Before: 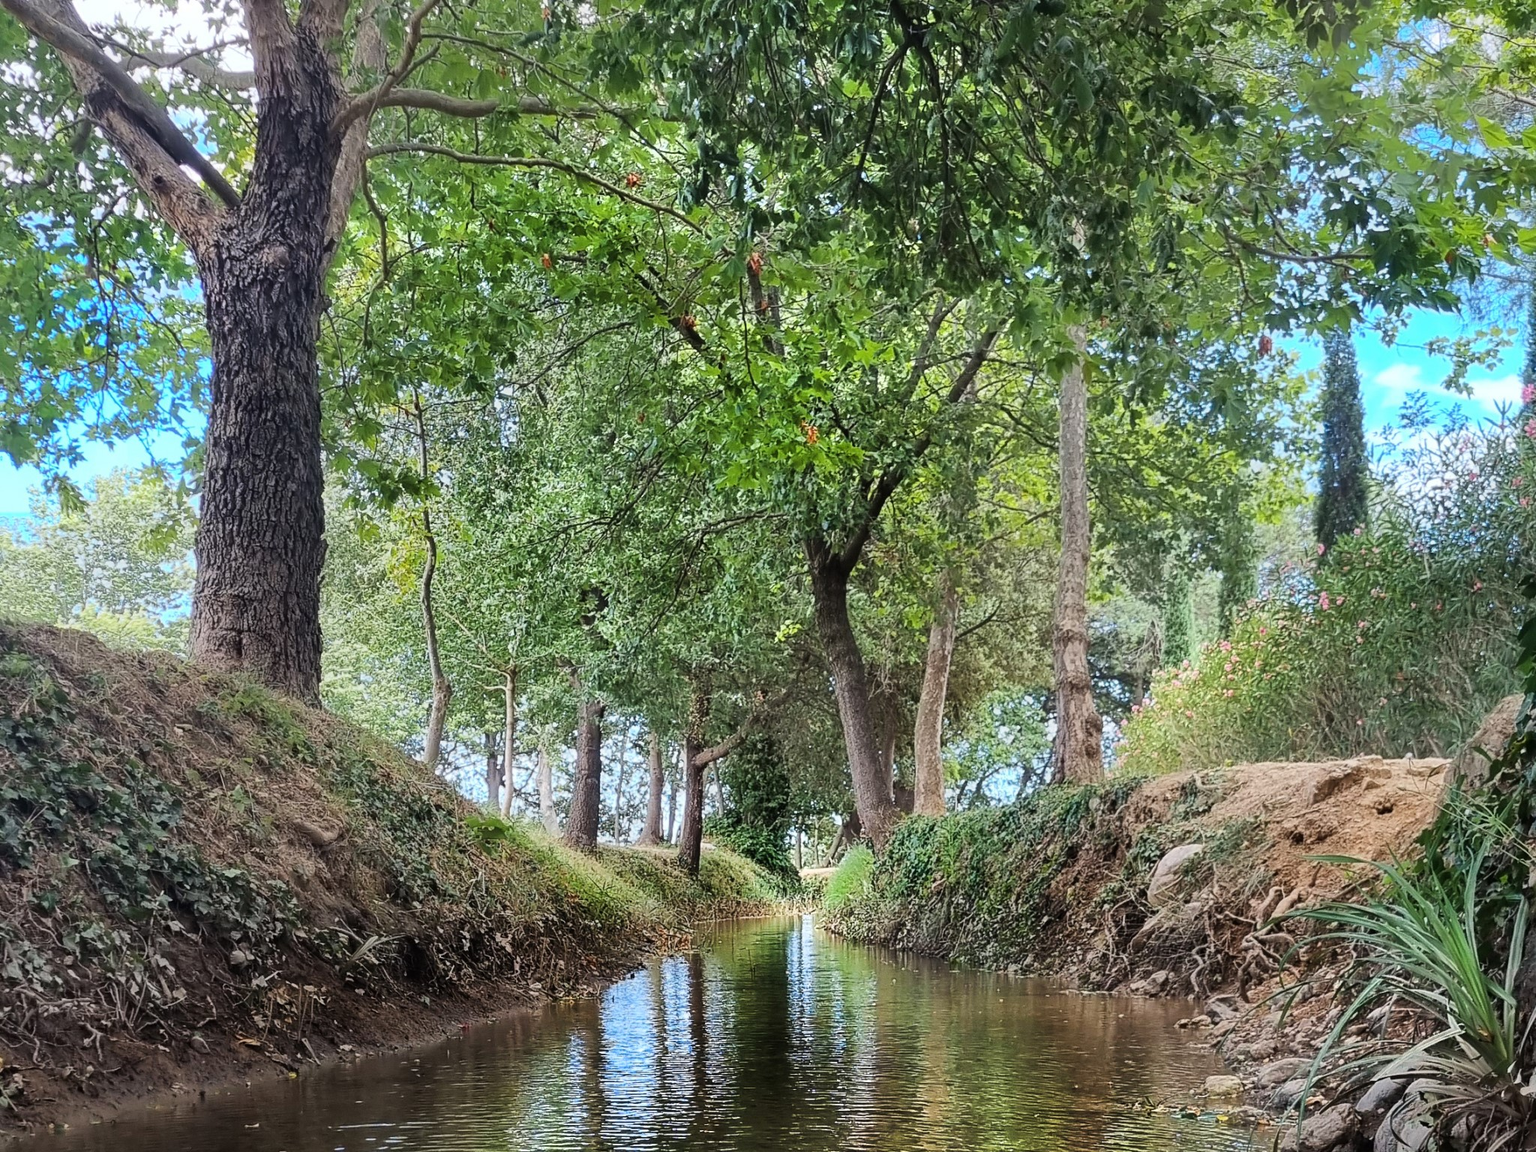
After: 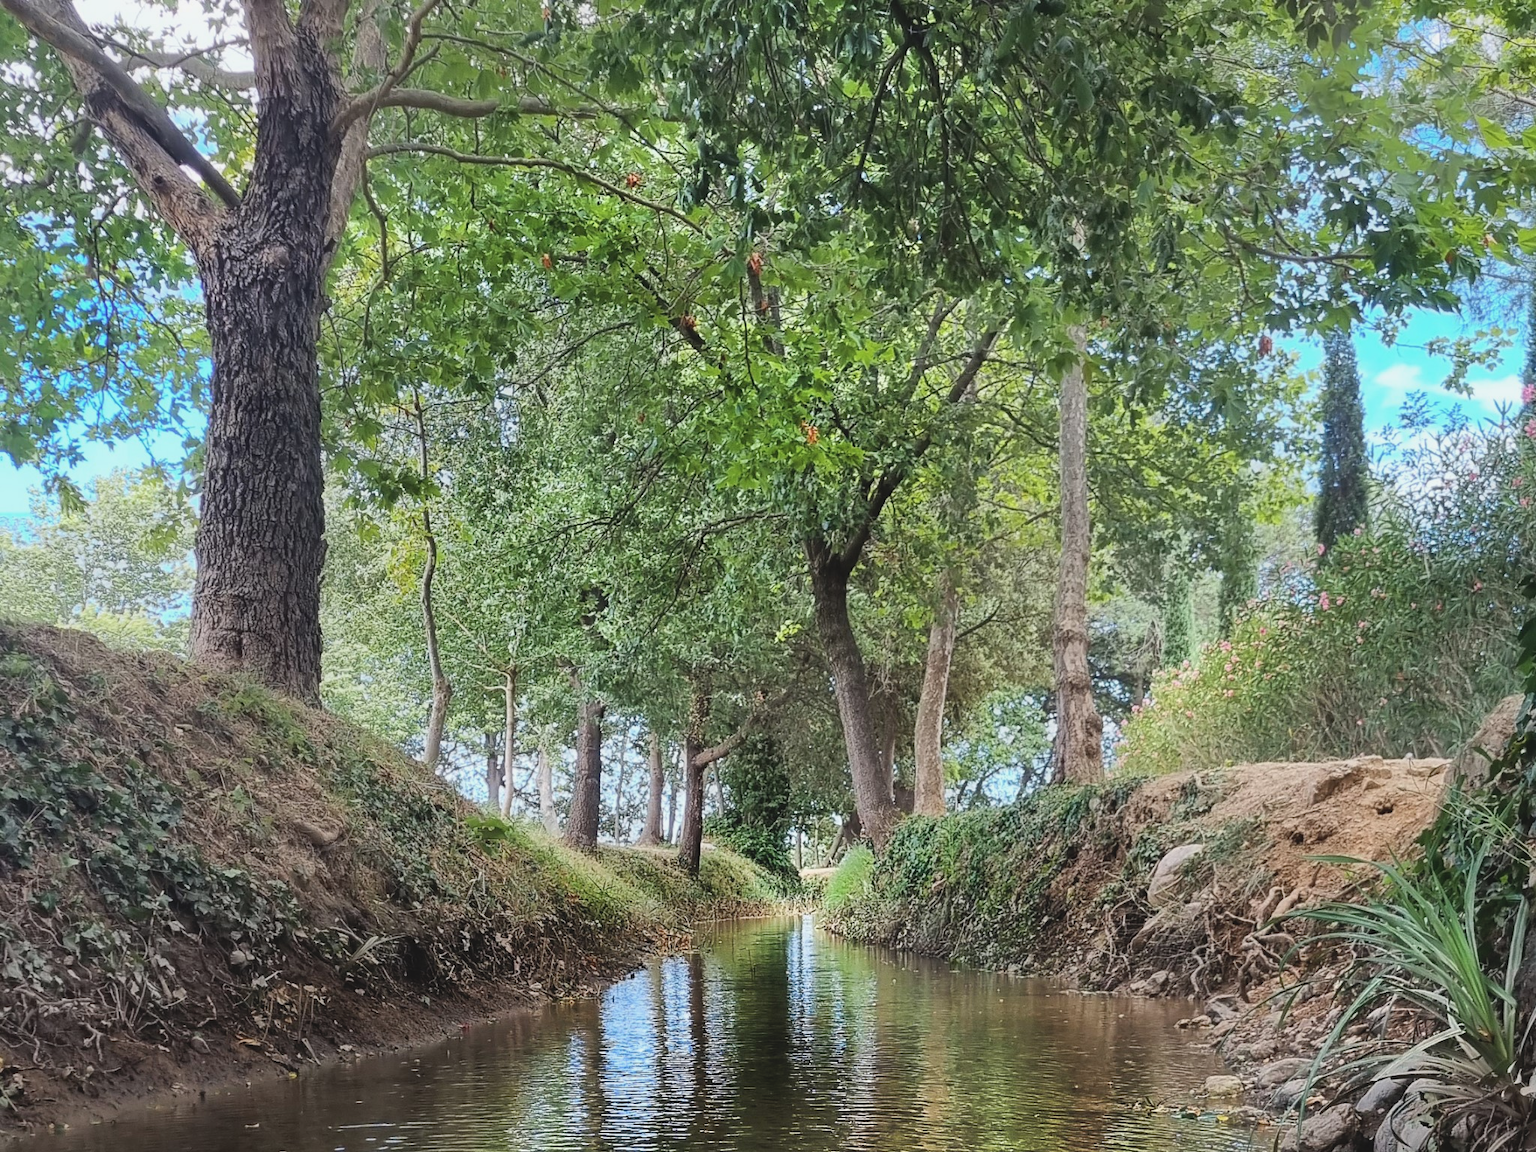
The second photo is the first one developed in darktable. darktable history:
tone curve: curves: ch0 [(0, 0.068) (1, 0.961)], preserve colors none
